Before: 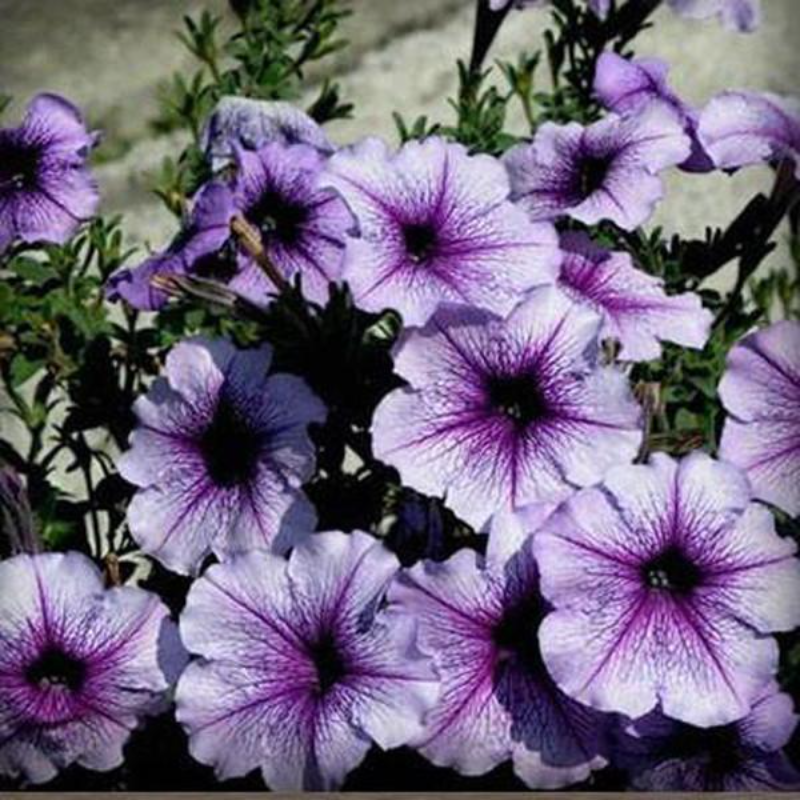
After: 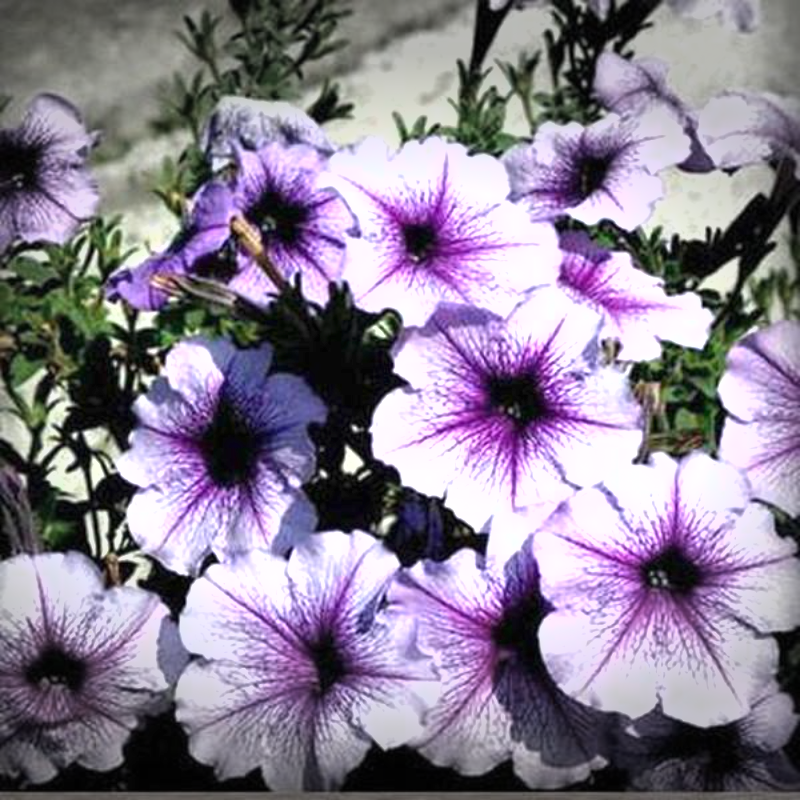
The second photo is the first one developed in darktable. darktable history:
exposure: black level correction 0, exposure 1.1 EV, compensate exposure bias true, compensate highlight preservation false
shadows and highlights: radius 125.46, shadows 21.19, highlights -21.19, low approximation 0.01
vignetting: fall-off start 79.43%, saturation -0.649, width/height ratio 1.327, unbound false
